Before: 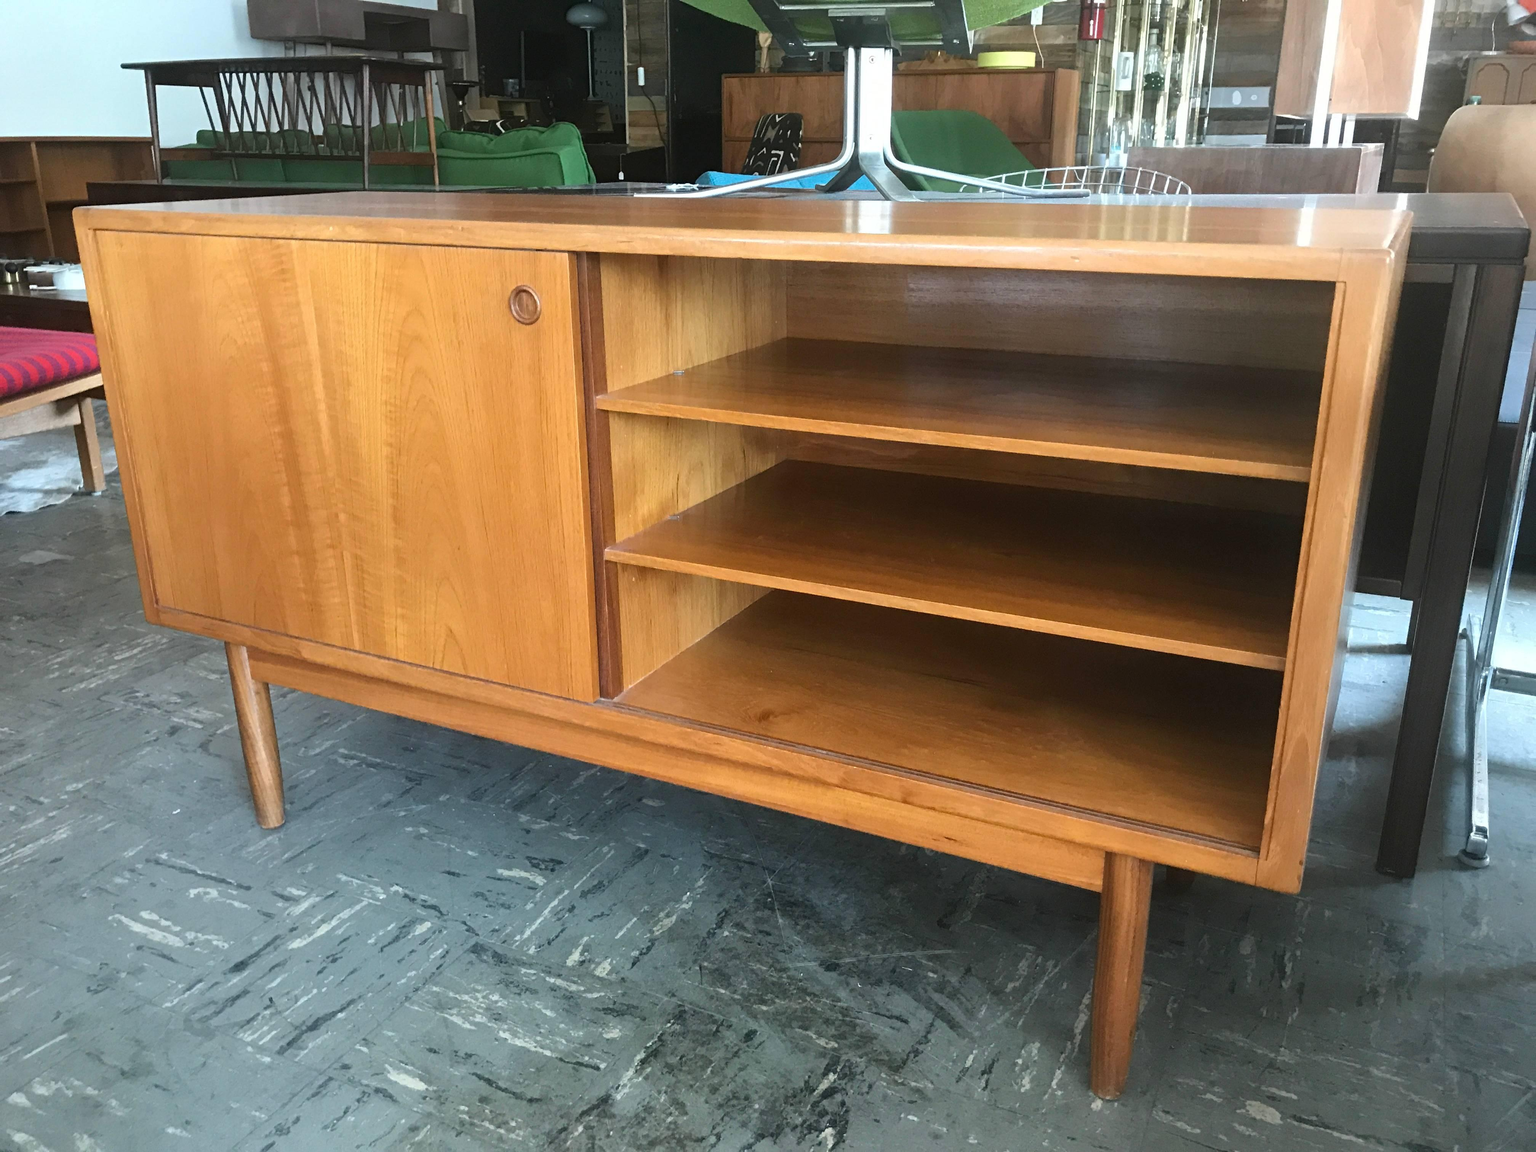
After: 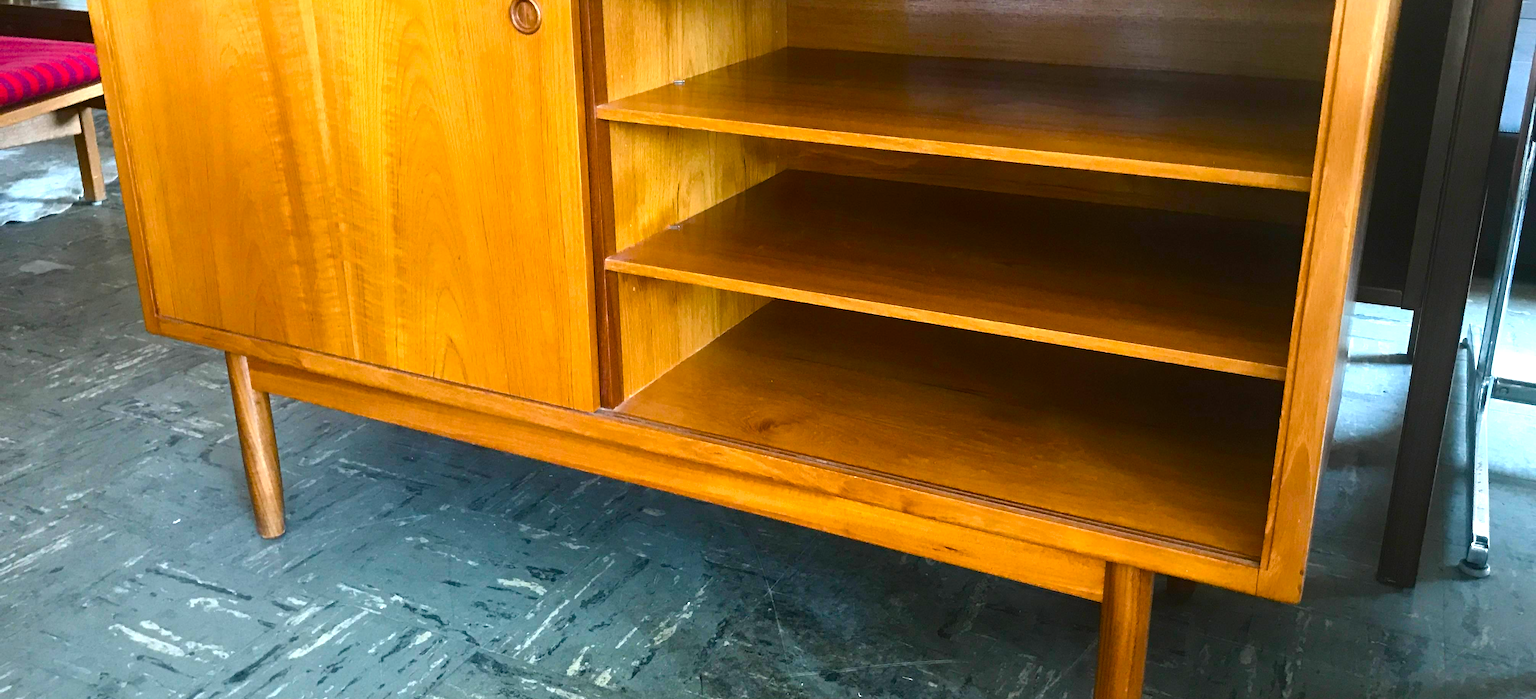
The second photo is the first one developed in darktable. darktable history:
crop and rotate: top 25.264%, bottom 13.982%
color balance rgb: perceptual saturation grading › global saturation 26.973%, perceptual saturation grading › highlights -27.63%, perceptual saturation grading › mid-tones 15.221%, perceptual saturation grading › shadows 33.904%, perceptual brilliance grading › global brilliance 15.703%, perceptual brilliance grading › shadows -34.977%, global vibrance 30.624%
color correction: highlights b* -0.059, saturation 1.06
